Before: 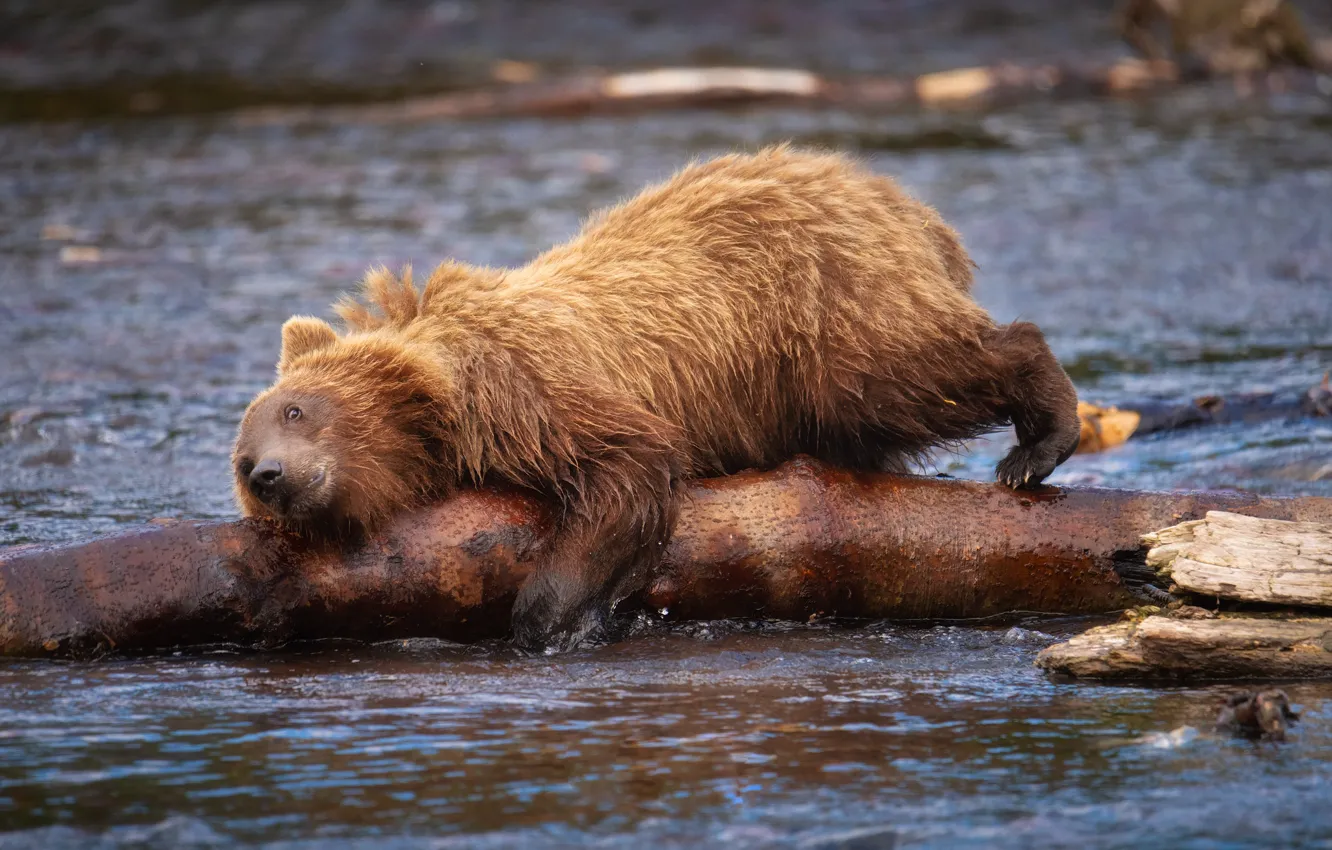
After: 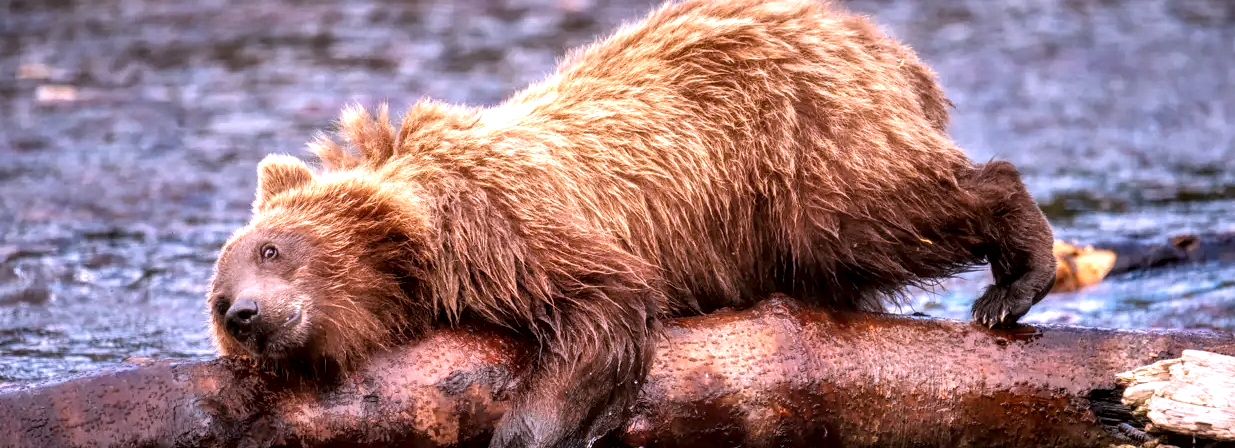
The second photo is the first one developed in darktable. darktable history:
color correction: highlights a* -1.91, highlights b* -18.35
color calibration: output R [1.063, -0.012, -0.003, 0], output B [-0.079, 0.047, 1, 0], x 0.343, y 0.356, temperature 5132.99 K
crop: left 1.81%, top 18.992%, right 5.441%, bottom 28.238%
shadows and highlights: low approximation 0.01, soften with gaussian
local contrast: highlights 60%, shadows 62%, detail 160%
exposure: black level correction 0, exposure 0.499 EV, compensate highlight preservation false
